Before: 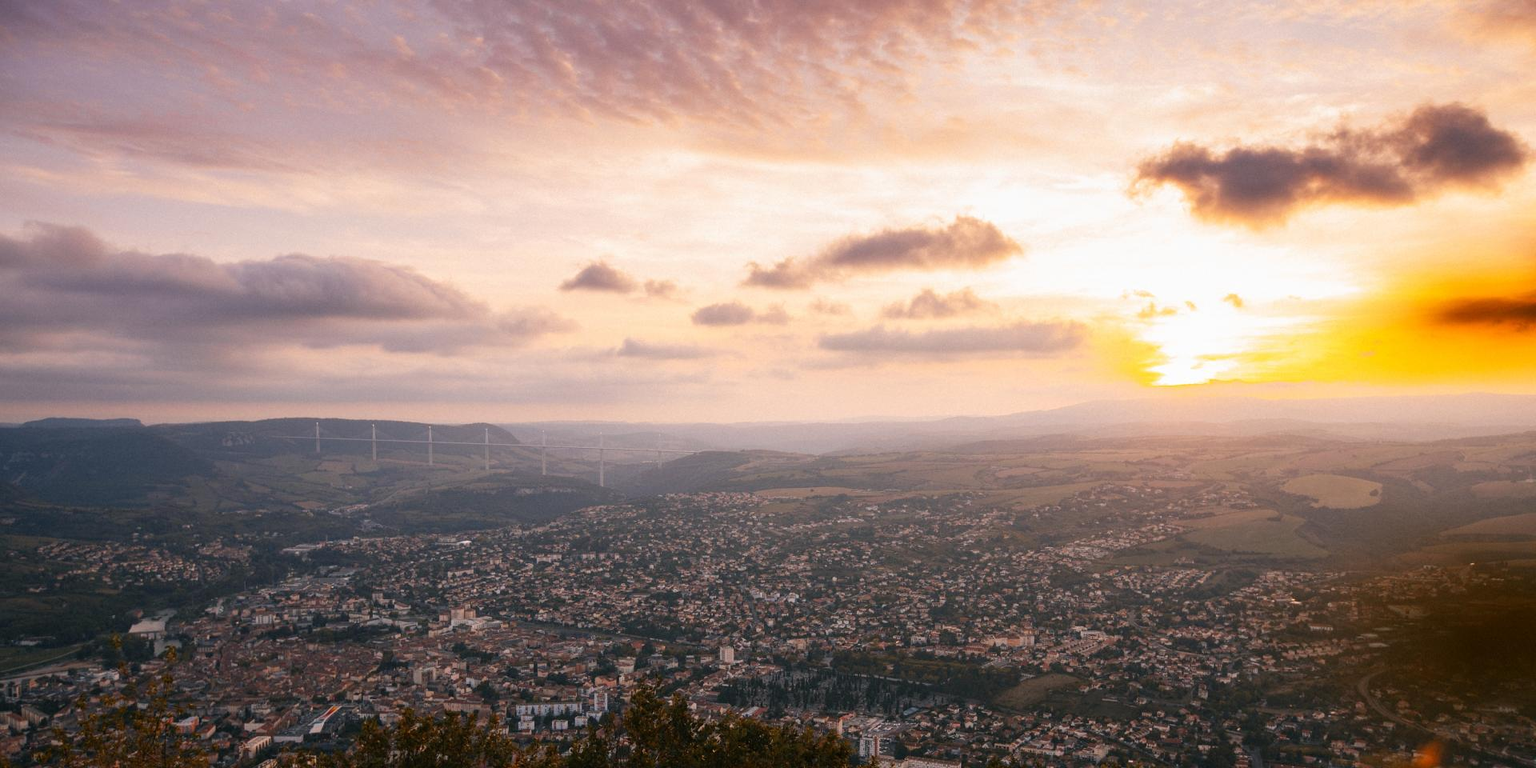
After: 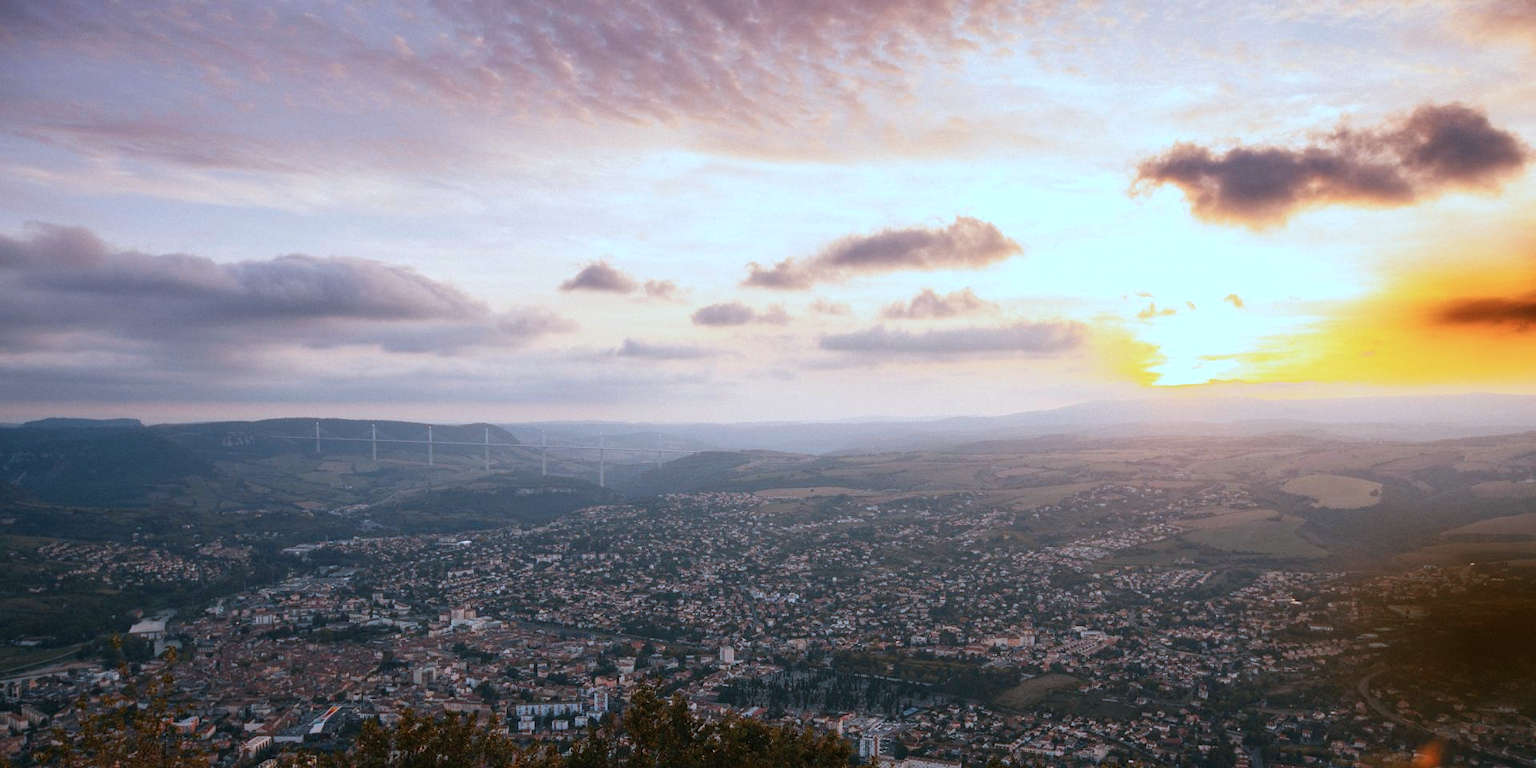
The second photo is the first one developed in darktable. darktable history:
color correction: highlights a* -9.88, highlights b* -21.47
